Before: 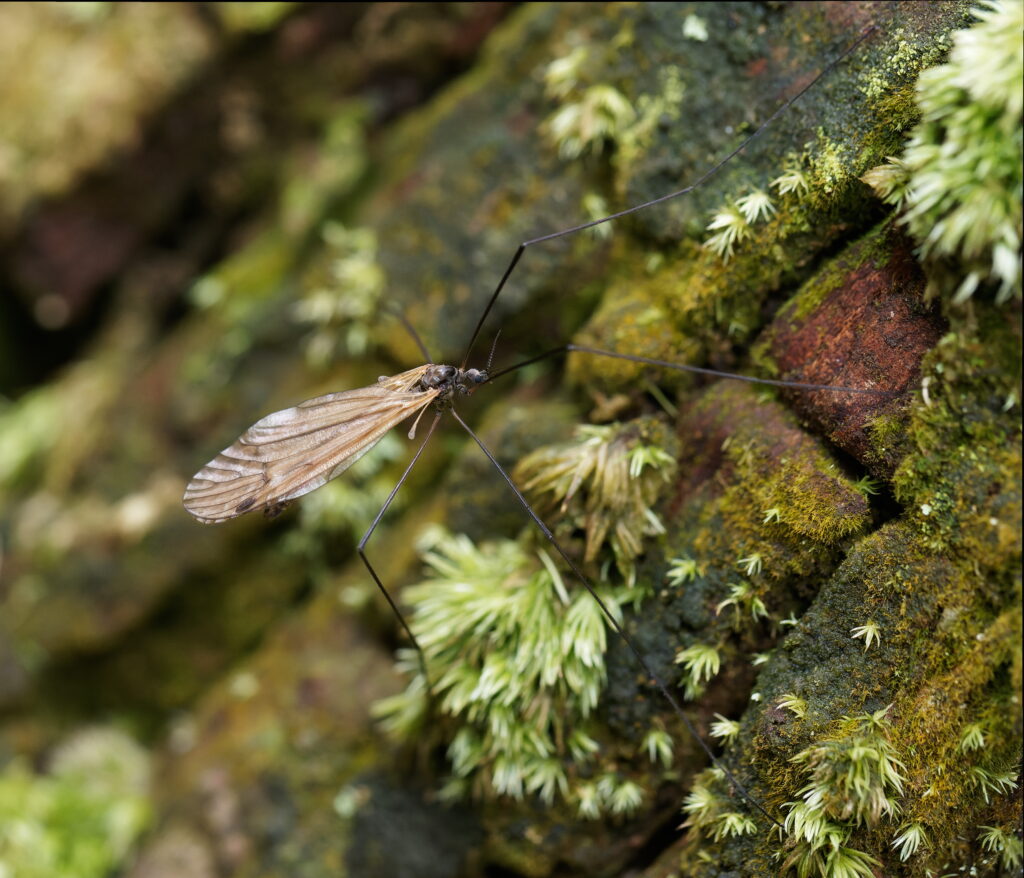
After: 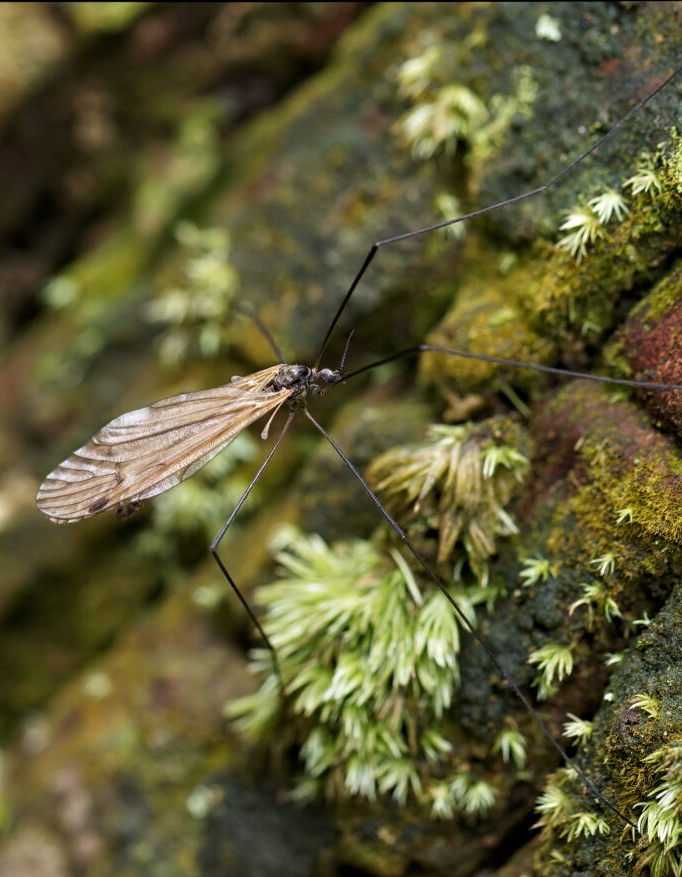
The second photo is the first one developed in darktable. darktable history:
contrast equalizer: y [[0.502, 0.505, 0.512, 0.529, 0.564, 0.588], [0.5 ×6], [0.502, 0.505, 0.512, 0.529, 0.564, 0.588], [0, 0.001, 0.001, 0.004, 0.008, 0.011], [0, 0.001, 0.001, 0.004, 0.008, 0.011]]
color correction: highlights b* -0.029
crop and rotate: left 14.403%, right 18.972%
